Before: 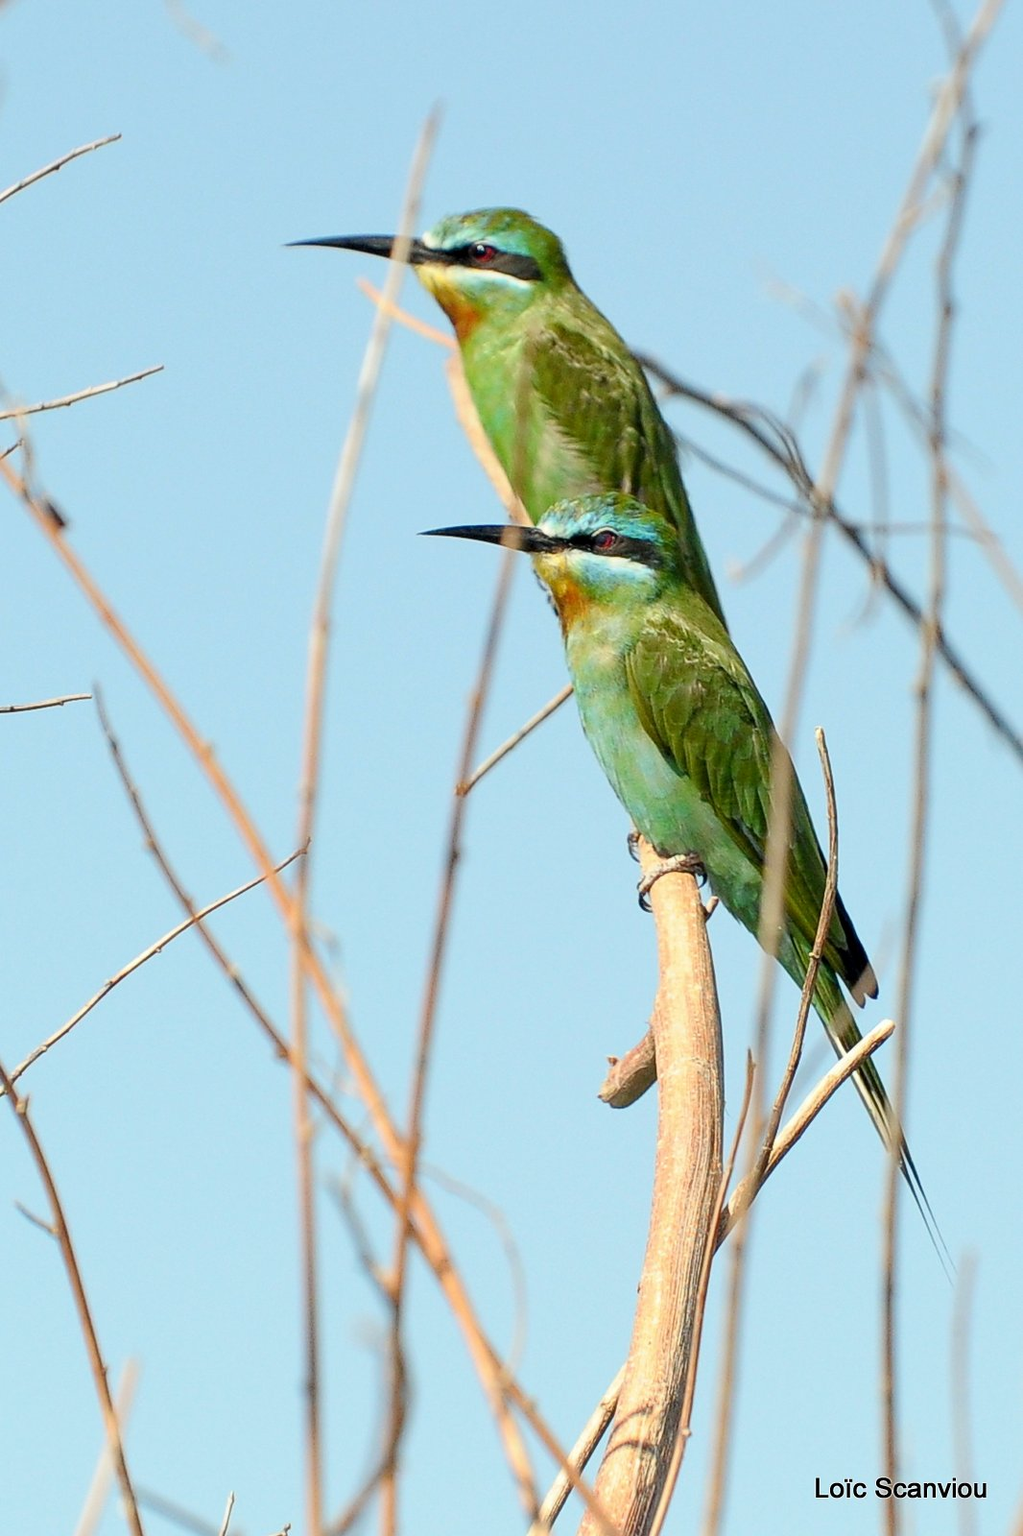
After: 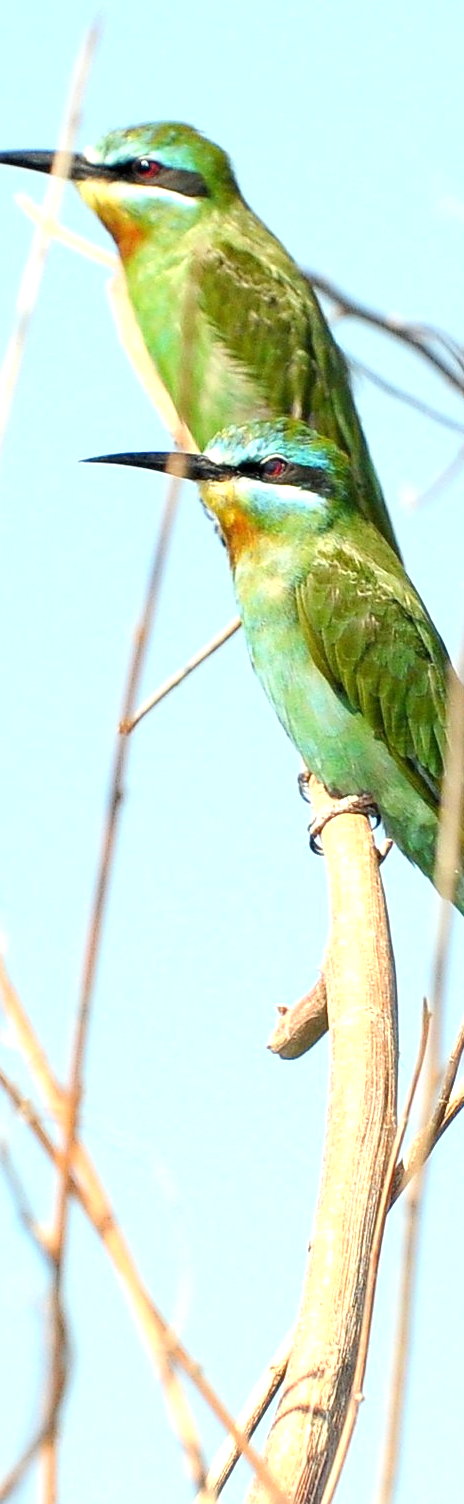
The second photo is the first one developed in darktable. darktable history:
exposure: black level correction 0, exposure 0.692 EV, compensate highlight preservation false
crop: left 33.451%, top 5.986%, right 22.94%
